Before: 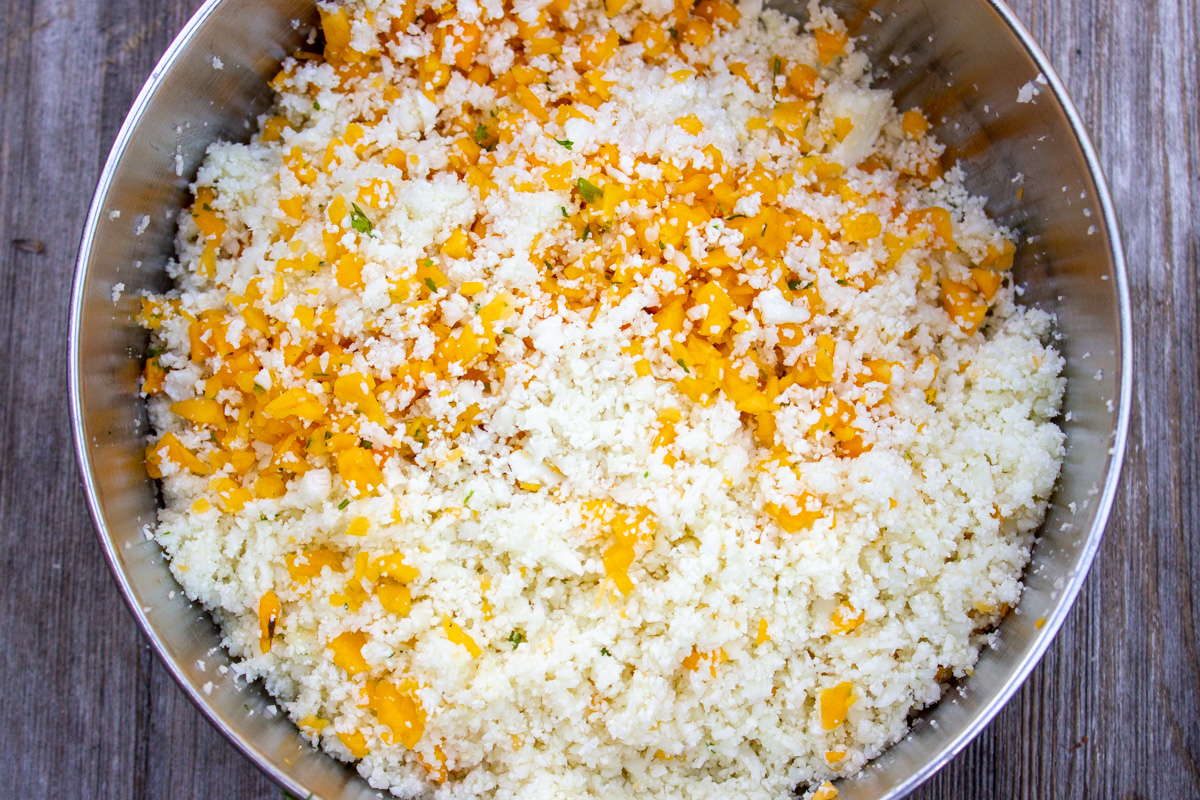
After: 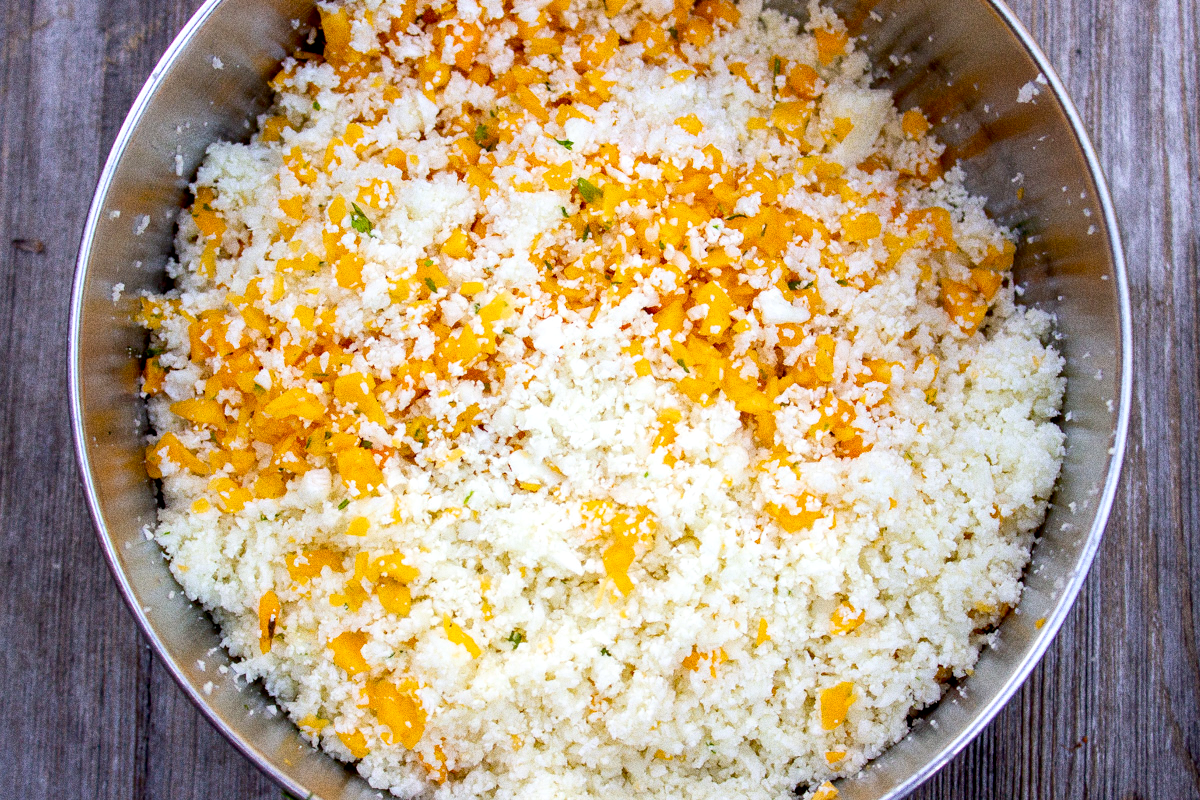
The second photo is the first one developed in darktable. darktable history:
grain: coarseness 0.09 ISO, strength 40%
exposure: black level correction 0.009, exposure 0.119 EV, compensate highlight preservation false
